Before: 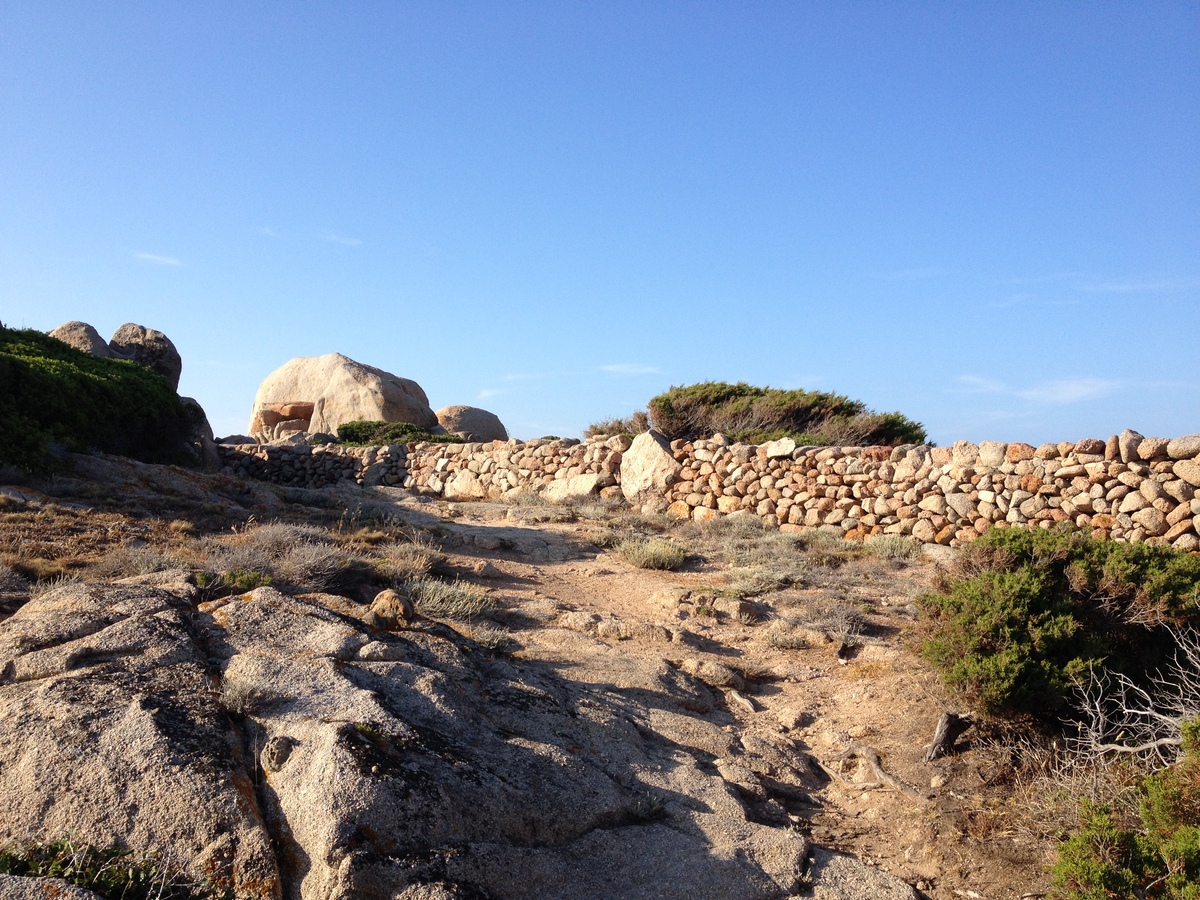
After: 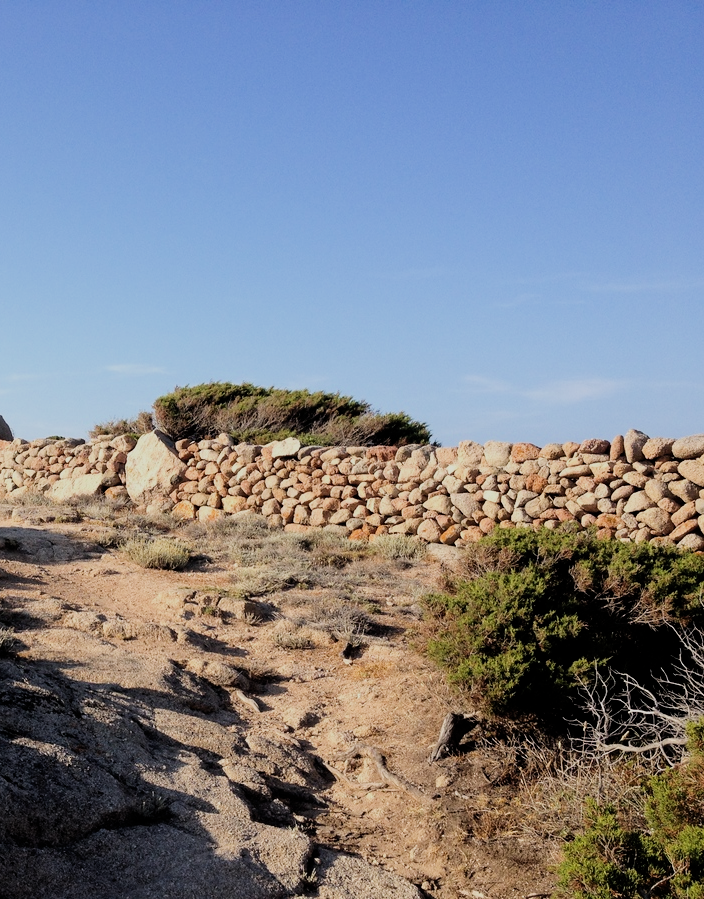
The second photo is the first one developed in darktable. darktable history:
filmic rgb: middle gray luminance 28.88%, black relative exposure -10.39 EV, white relative exposure 5.5 EV, threshold 5.97 EV, target black luminance 0%, hardness 3.96, latitude 1.12%, contrast 1.121, highlights saturation mix 4.2%, shadows ↔ highlights balance 15.18%, enable highlight reconstruction true
crop: left 41.33%
